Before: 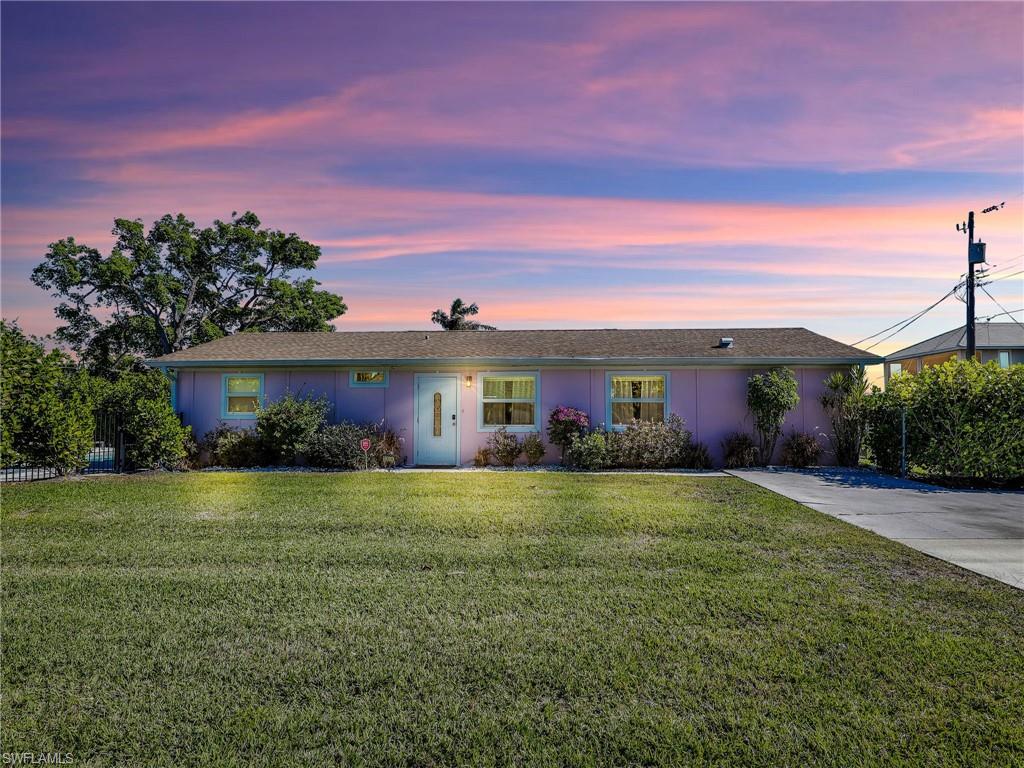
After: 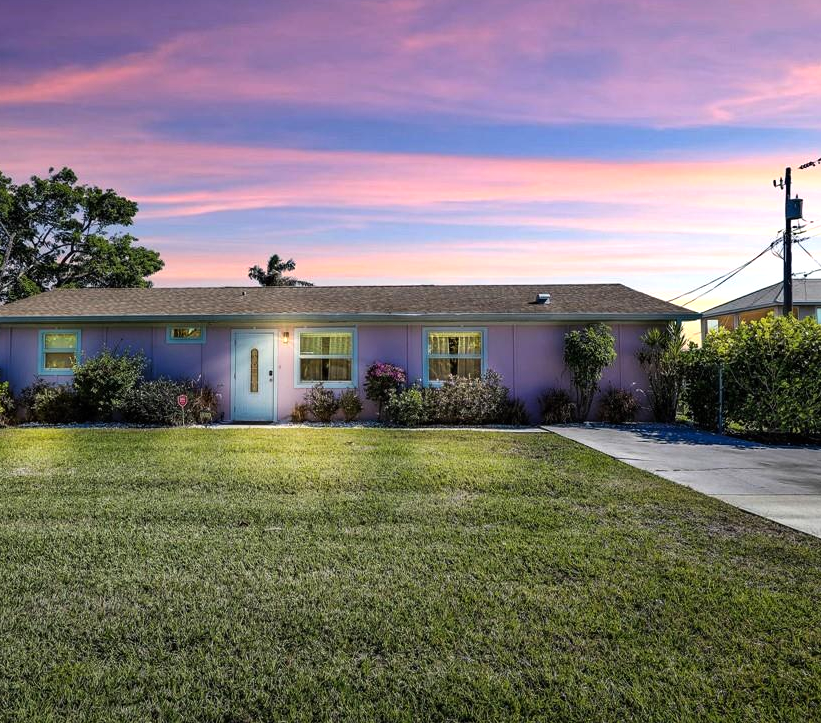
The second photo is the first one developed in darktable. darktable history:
exposure: compensate highlight preservation false
crop and rotate: left 17.931%, top 5.802%, right 1.842%
tone equalizer: -8 EV -0.439 EV, -7 EV -0.354 EV, -6 EV -0.301 EV, -5 EV -0.189 EV, -3 EV 0.198 EV, -2 EV 0.356 EV, -1 EV 0.415 EV, +0 EV 0.386 EV, edges refinement/feathering 500, mask exposure compensation -1.57 EV, preserve details no
